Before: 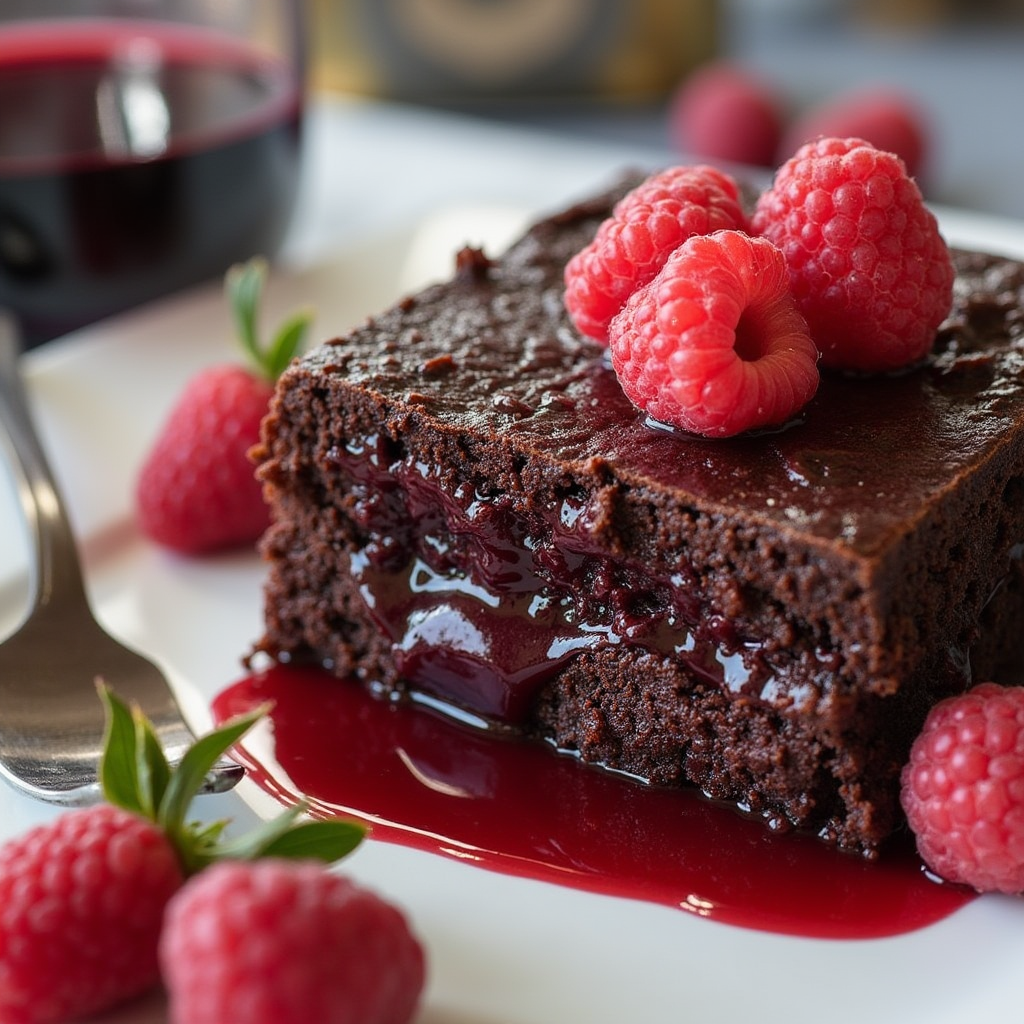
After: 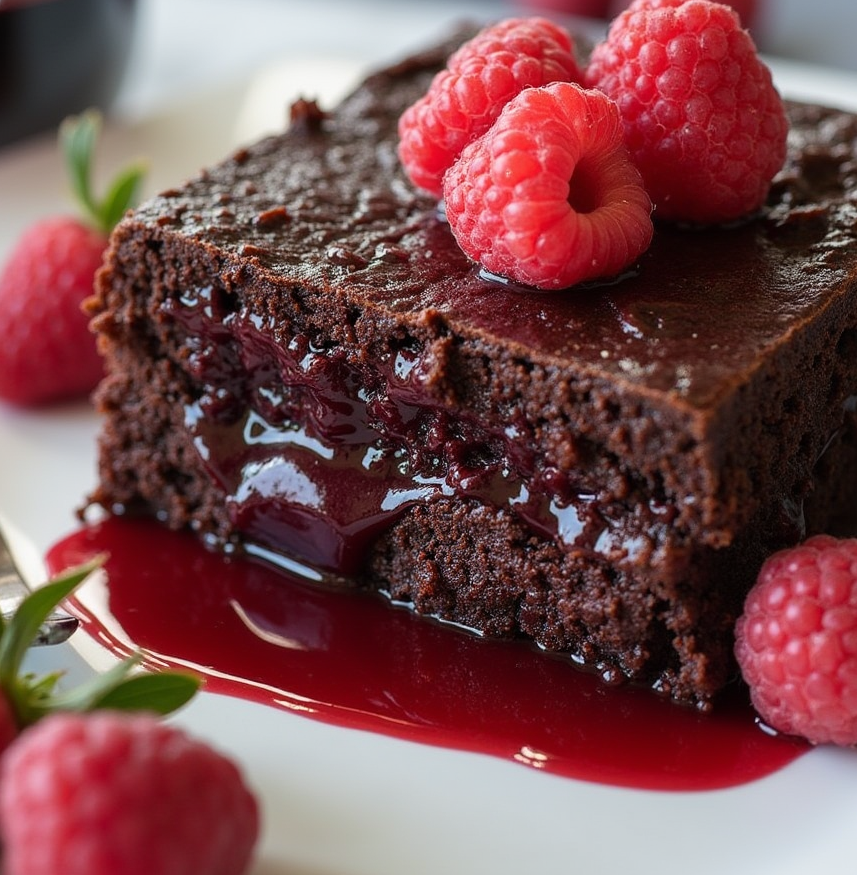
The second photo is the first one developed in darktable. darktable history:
crop: left 16.296%, top 14.546%
